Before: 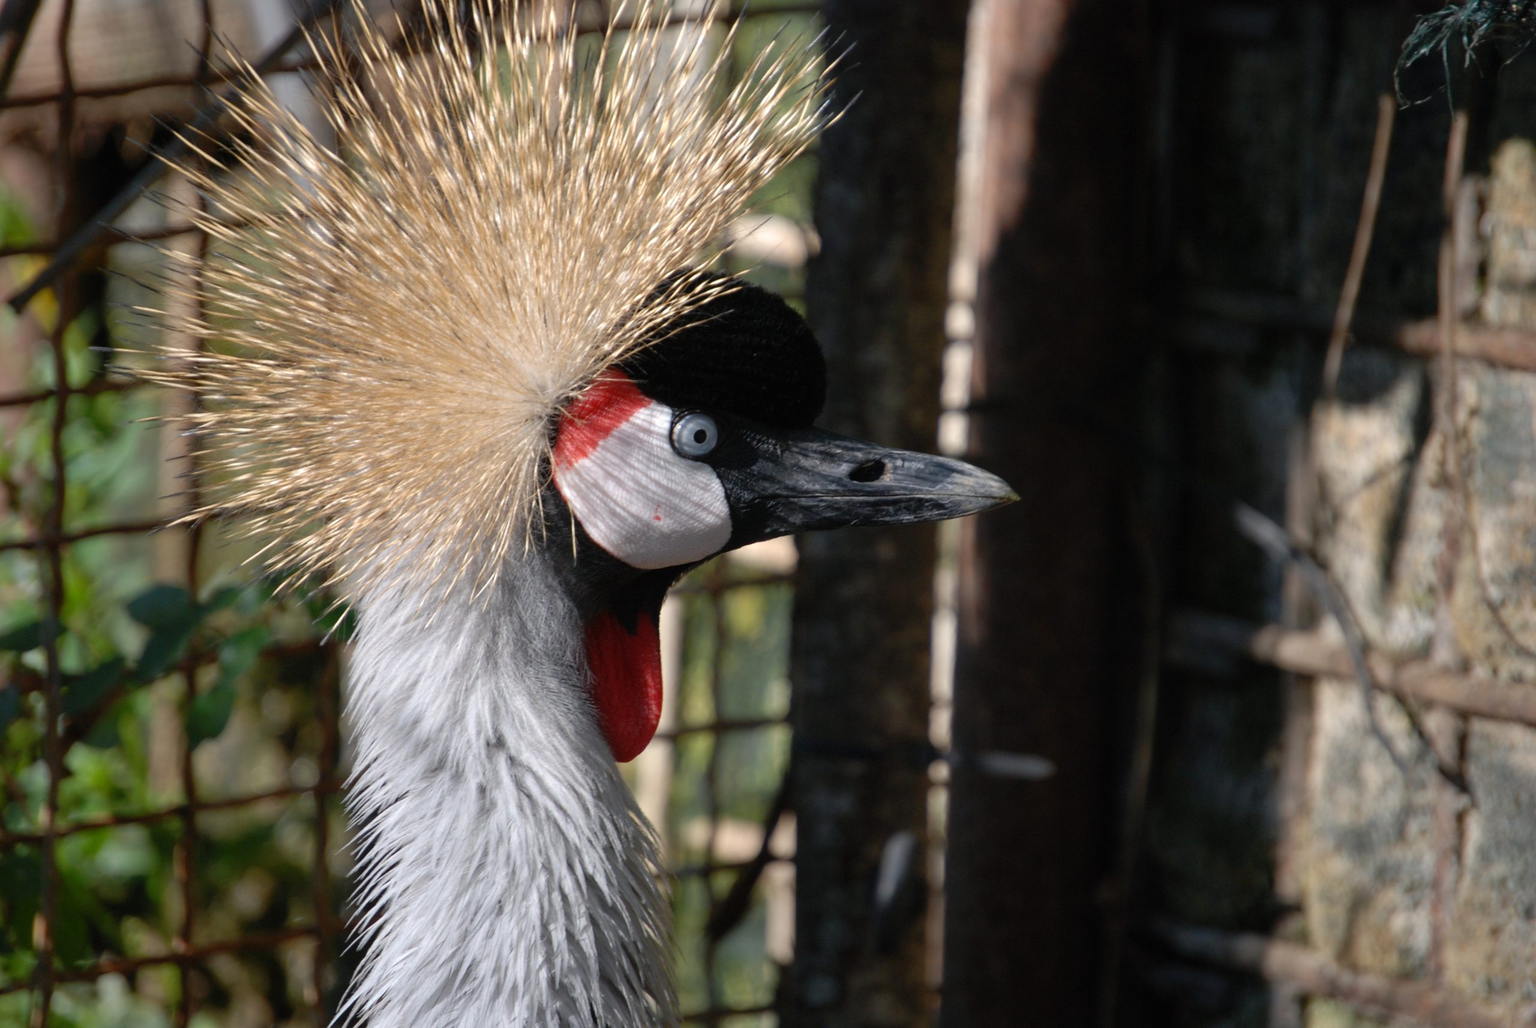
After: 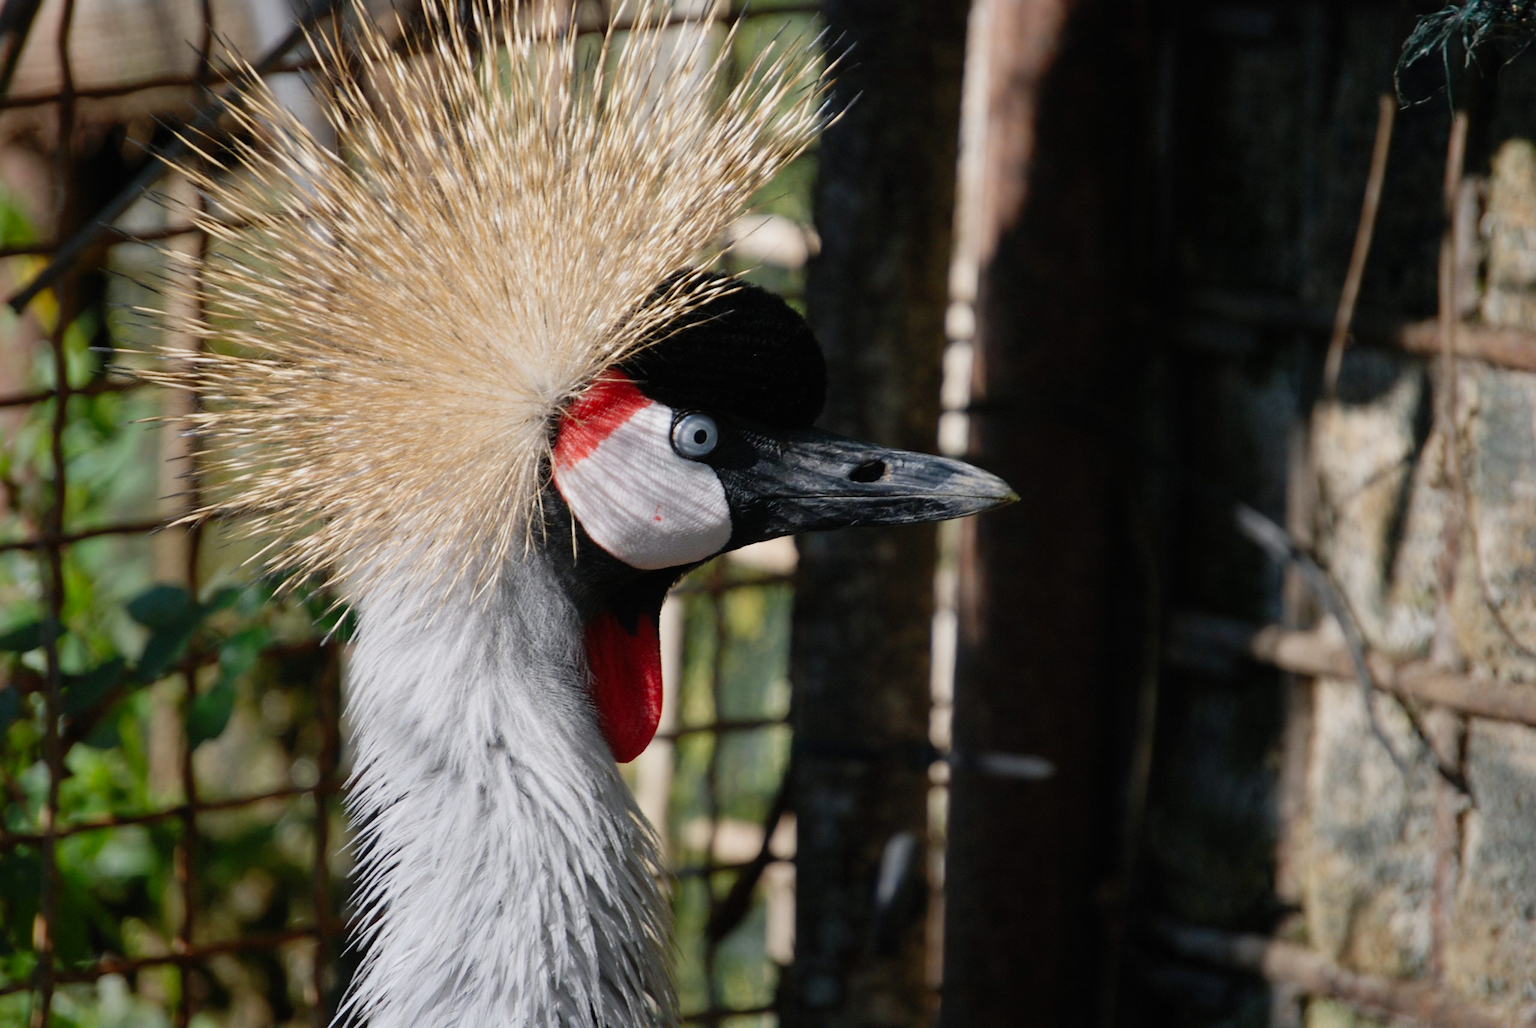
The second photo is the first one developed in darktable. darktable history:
color balance rgb: shadows lift › chroma 0.99%, shadows lift › hue 115.44°, perceptual saturation grading › global saturation 0.888%
tone curve: curves: ch0 [(0, 0) (0.091, 0.066) (0.184, 0.16) (0.491, 0.519) (0.748, 0.765) (1, 0.919)]; ch1 [(0, 0) (0.179, 0.173) (0.322, 0.32) (0.424, 0.424) (0.502, 0.5) (0.56, 0.575) (0.631, 0.675) (0.777, 0.806) (1, 1)]; ch2 [(0, 0) (0.434, 0.447) (0.497, 0.498) (0.539, 0.566) (0.676, 0.691) (1, 1)], preserve colors none
